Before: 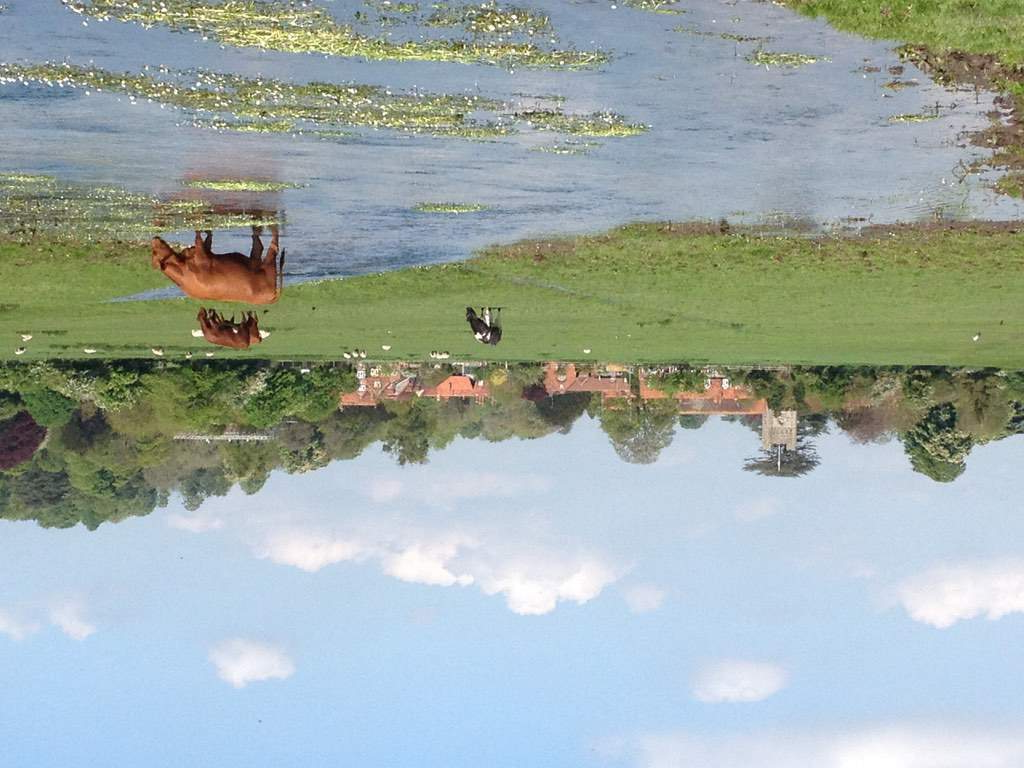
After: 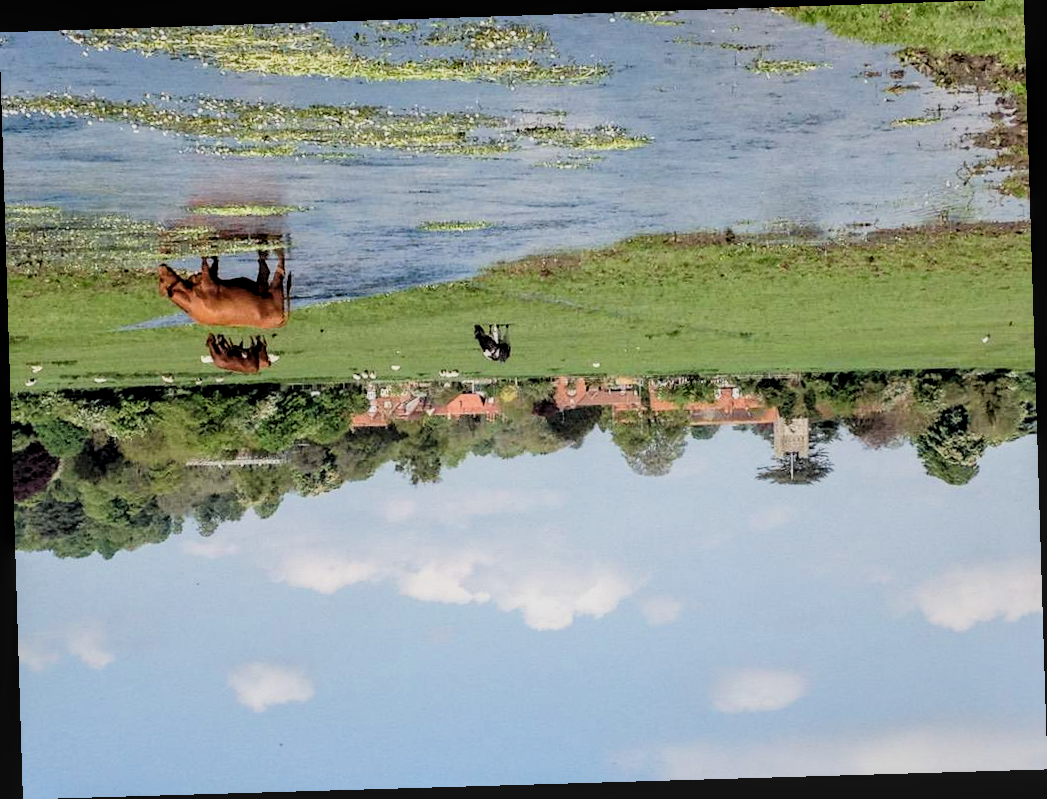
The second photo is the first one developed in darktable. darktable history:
rotate and perspective: rotation -1.77°, lens shift (horizontal) 0.004, automatic cropping off
levels: levels [0.018, 0.493, 1]
local contrast: on, module defaults
filmic rgb: black relative exposure -5 EV, hardness 2.88, contrast 1.3, highlights saturation mix -10%
haze removal: compatibility mode true, adaptive false
